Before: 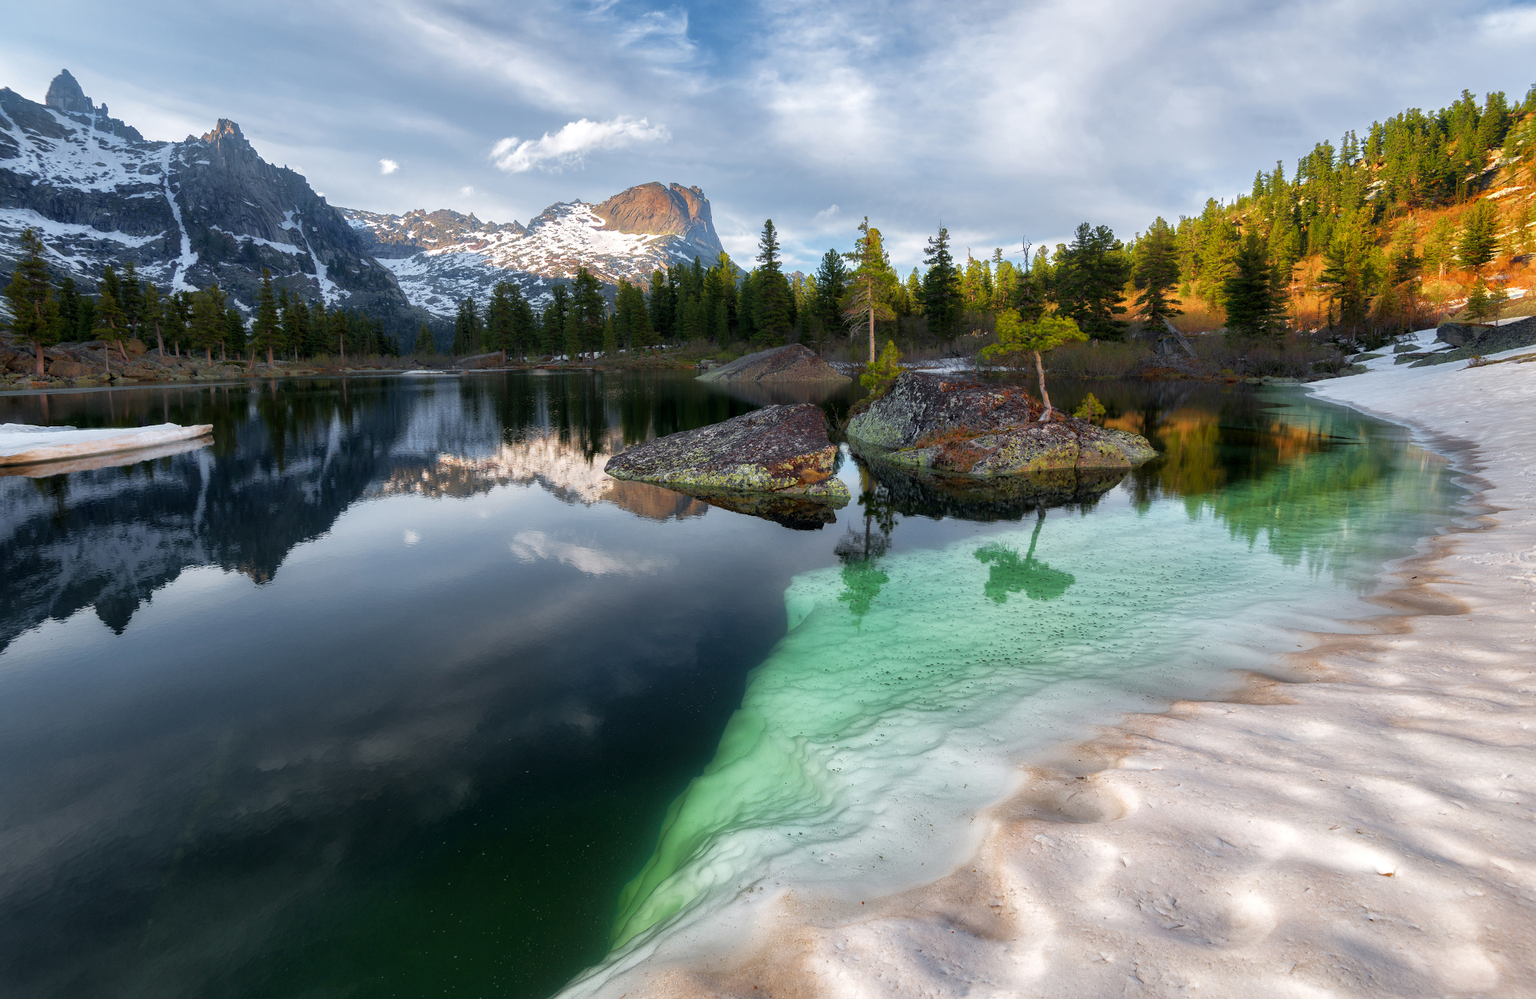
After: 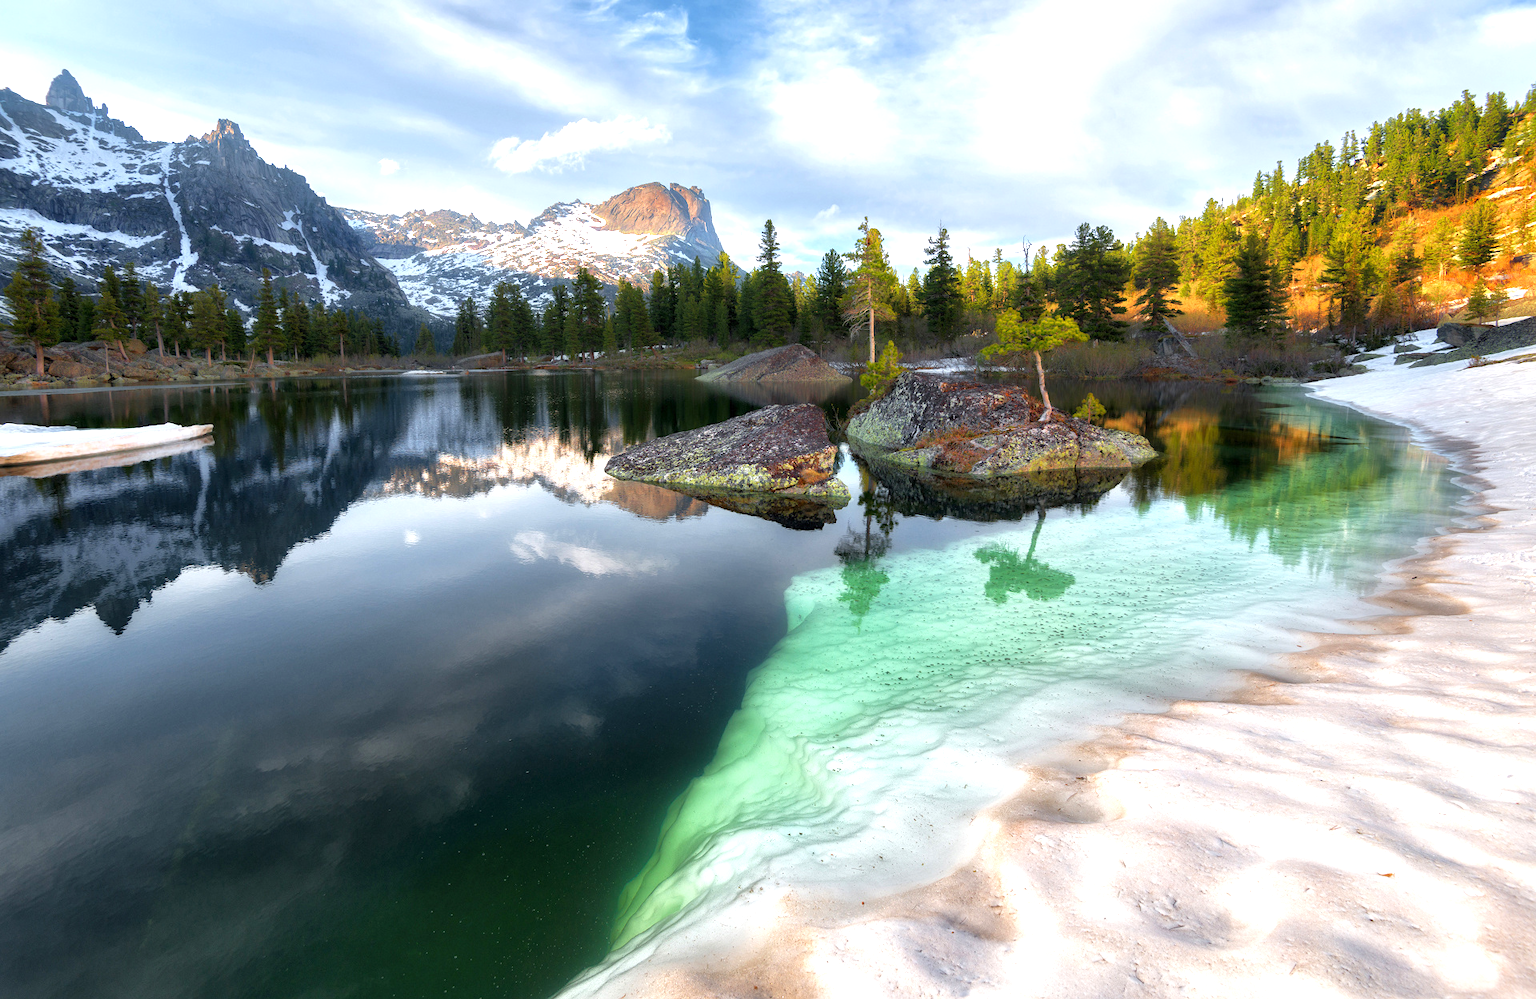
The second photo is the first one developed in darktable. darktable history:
exposure: exposure 0.773 EV, compensate highlight preservation false
